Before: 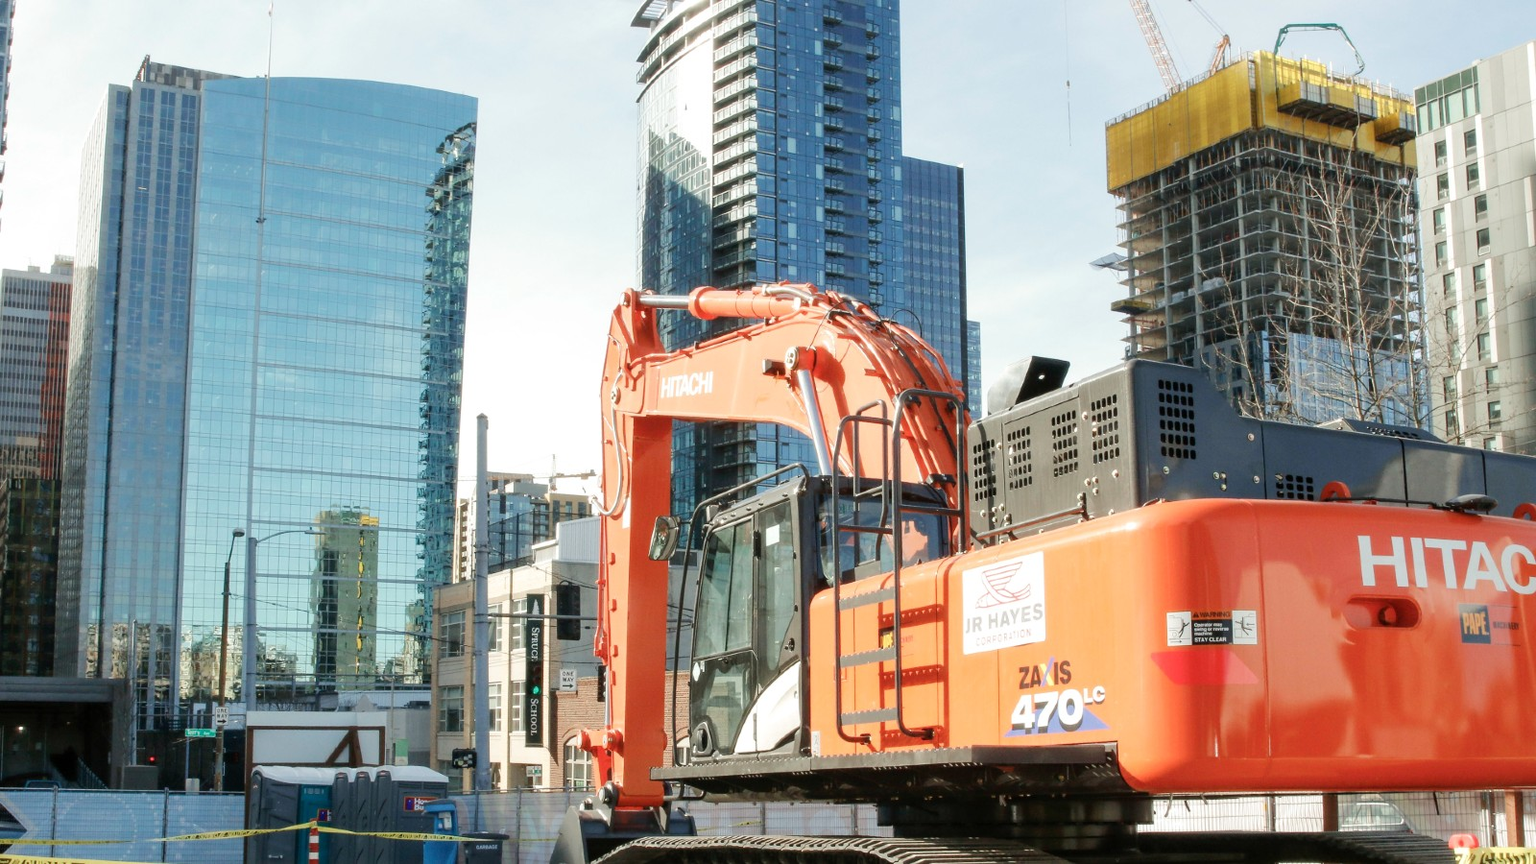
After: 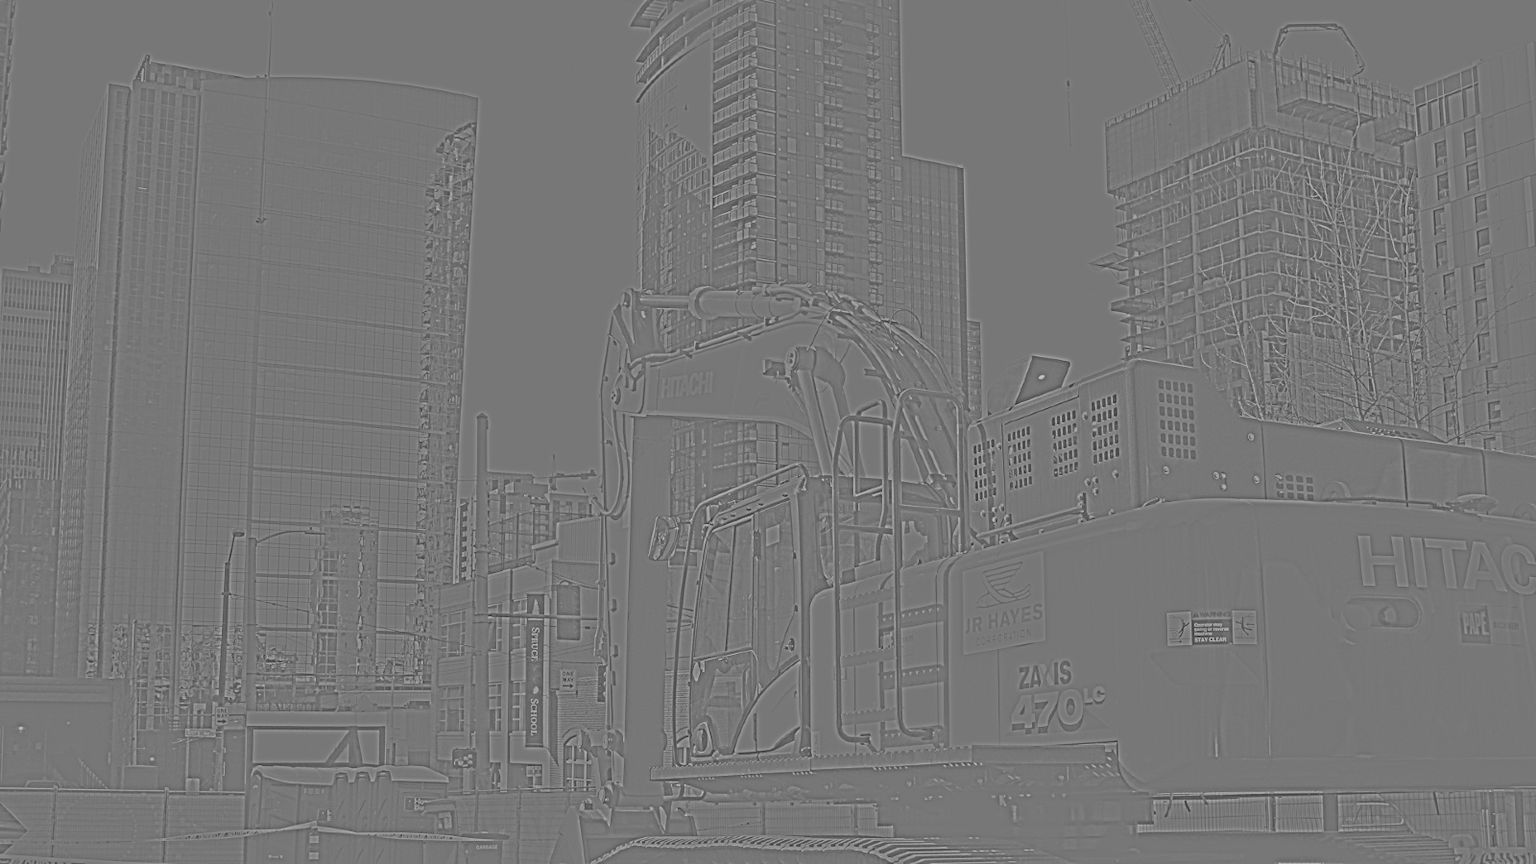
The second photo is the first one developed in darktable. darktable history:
highpass: sharpness 9.84%, contrast boost 9.94%
local contrast: mode bilateral grid, contrast 20, coarseness 50, detail 171%, midtone range 0.2
color correction: highlights a* -0.182, highlights b* -0.124
